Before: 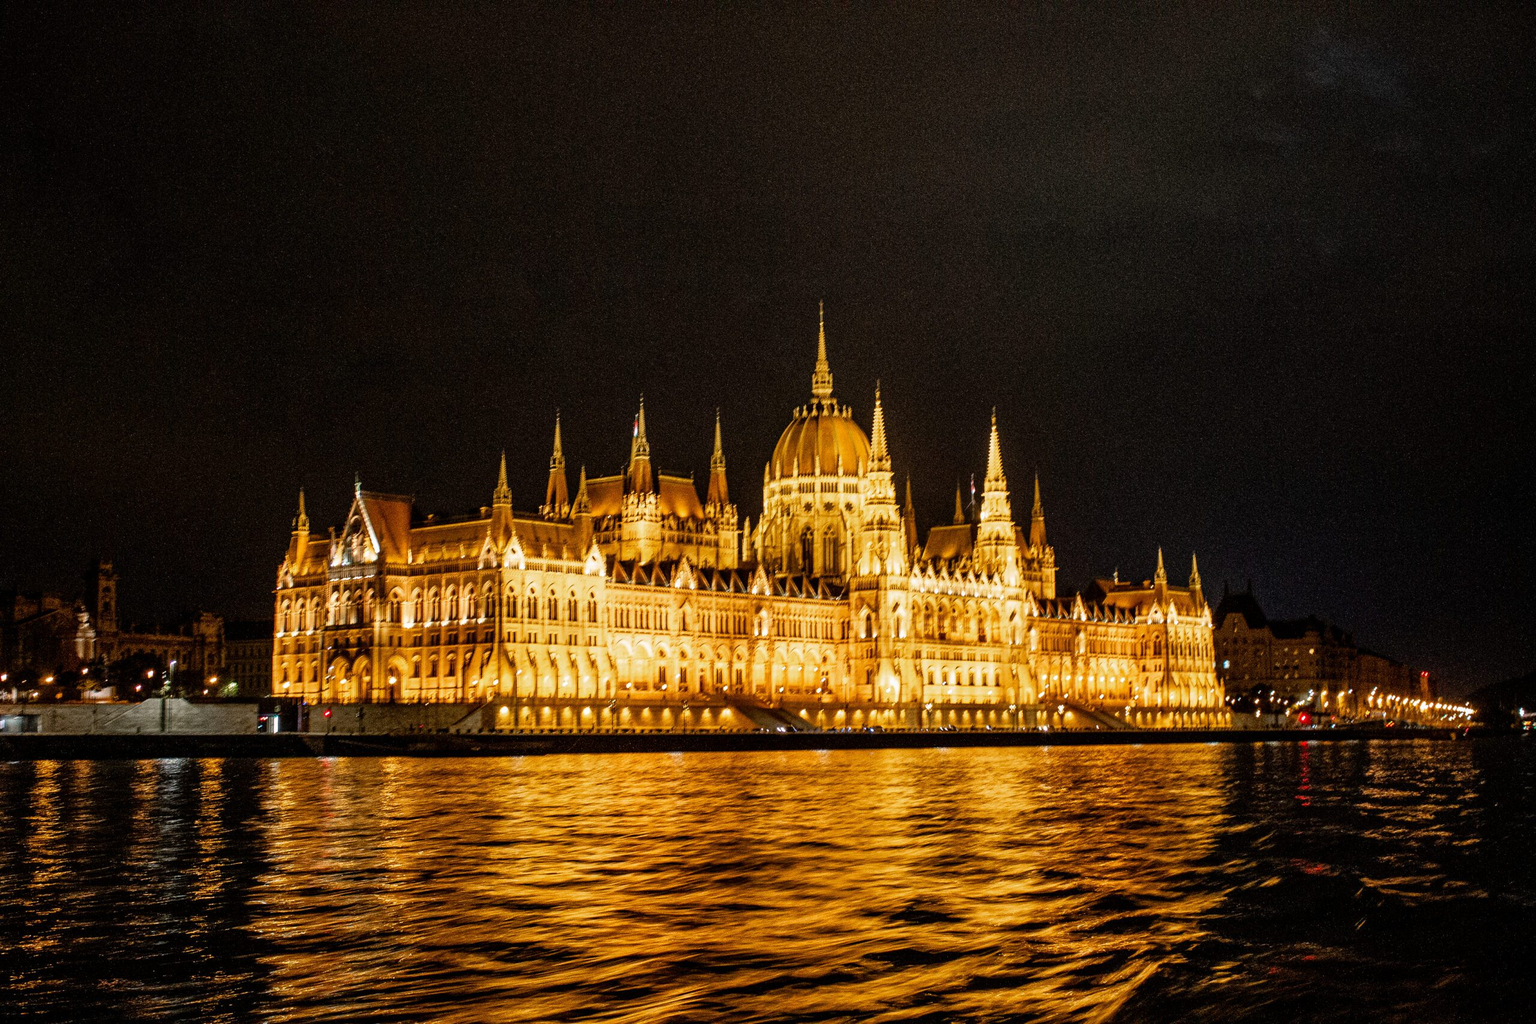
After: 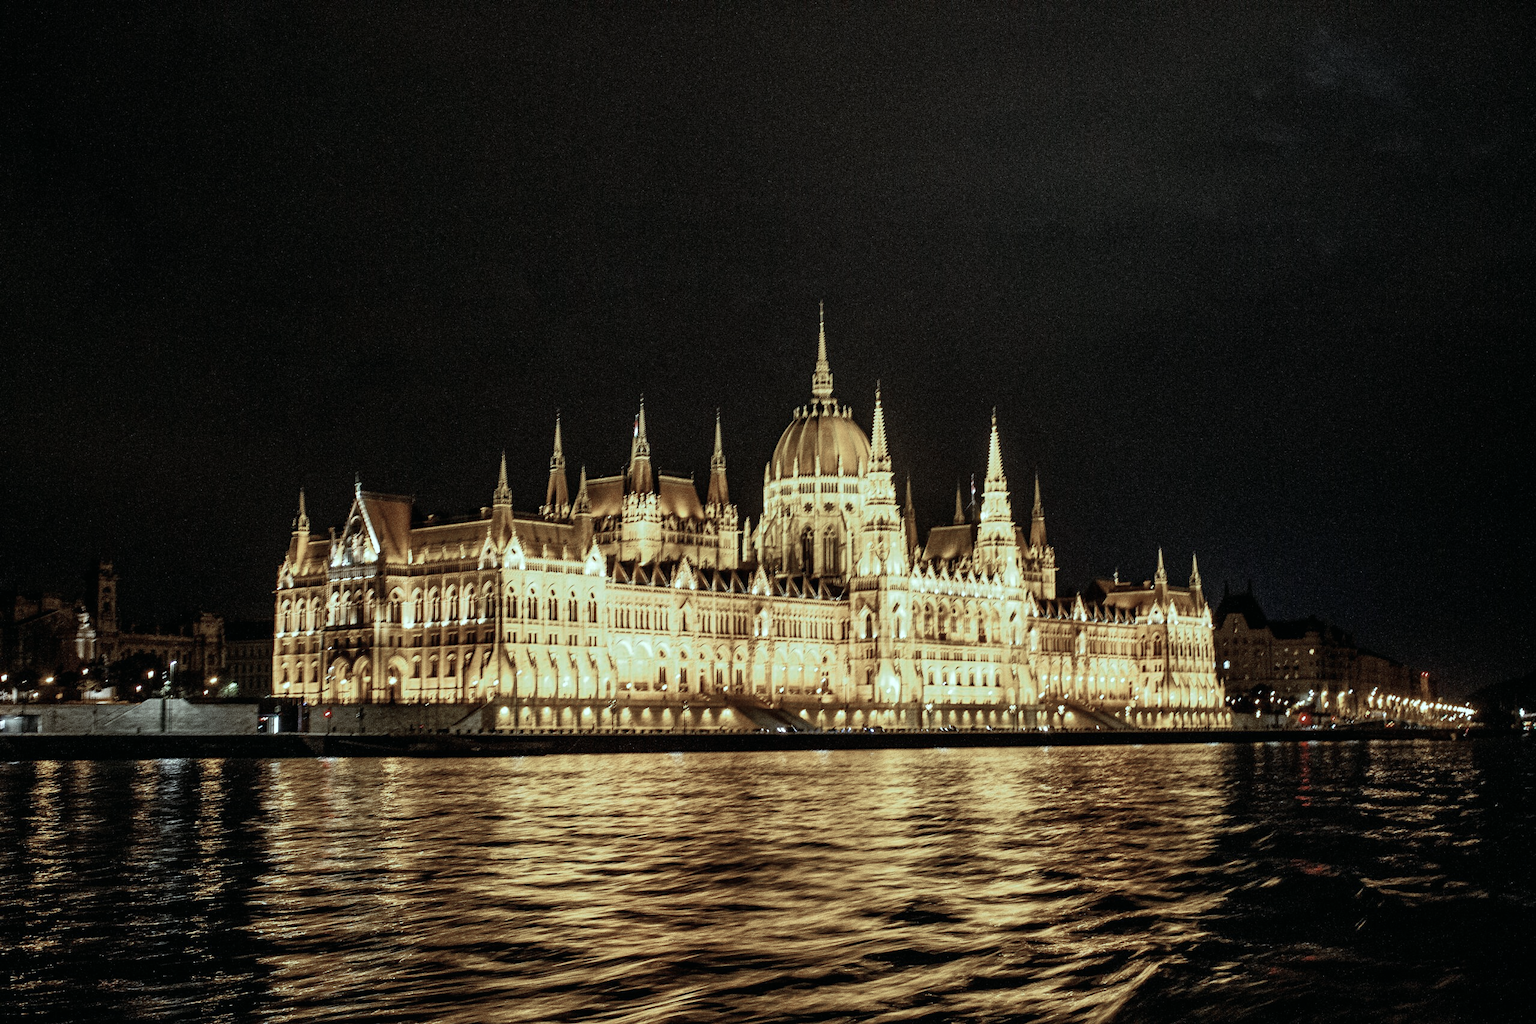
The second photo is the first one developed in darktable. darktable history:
contrast brightness saturation: contrast 0.1, saturation -0.36
color zones: curves: ch0 [(0, 0.5) (0.125, 0.4) (0.25, 0.5) (0.375, 0.4) (0.5, 0.4) (0.625, 0.6) (0.75, 0.6) (0.875, 0.5)]; ch1 [(0, 0.35) (0.125, 0.45) (0.25, 0.35) (0.375, 0.35) (0.5, 0.35) (0.625, 0.35) (0.75, 0.45) (0.875, 0.35)]; ch2 [(0, 0.6) (0.125, 0.5) (0.25, 0.5) (0.375, 0.6) (0.5, 0.6) (0.625, 0.5) (0.75, 0.5) (0.875, 0.5)]
color balance: mode lift, gamma, gain (sRGB), lift [0.997, 0.979, 1.021, 1.011], gamma [1, 1.084, 0.916, 0.998], gain [1, 0.87, 1.13, 1.101], contrast 4.55%, contrast fulcrum 38.24%, output saturation 104.09%
